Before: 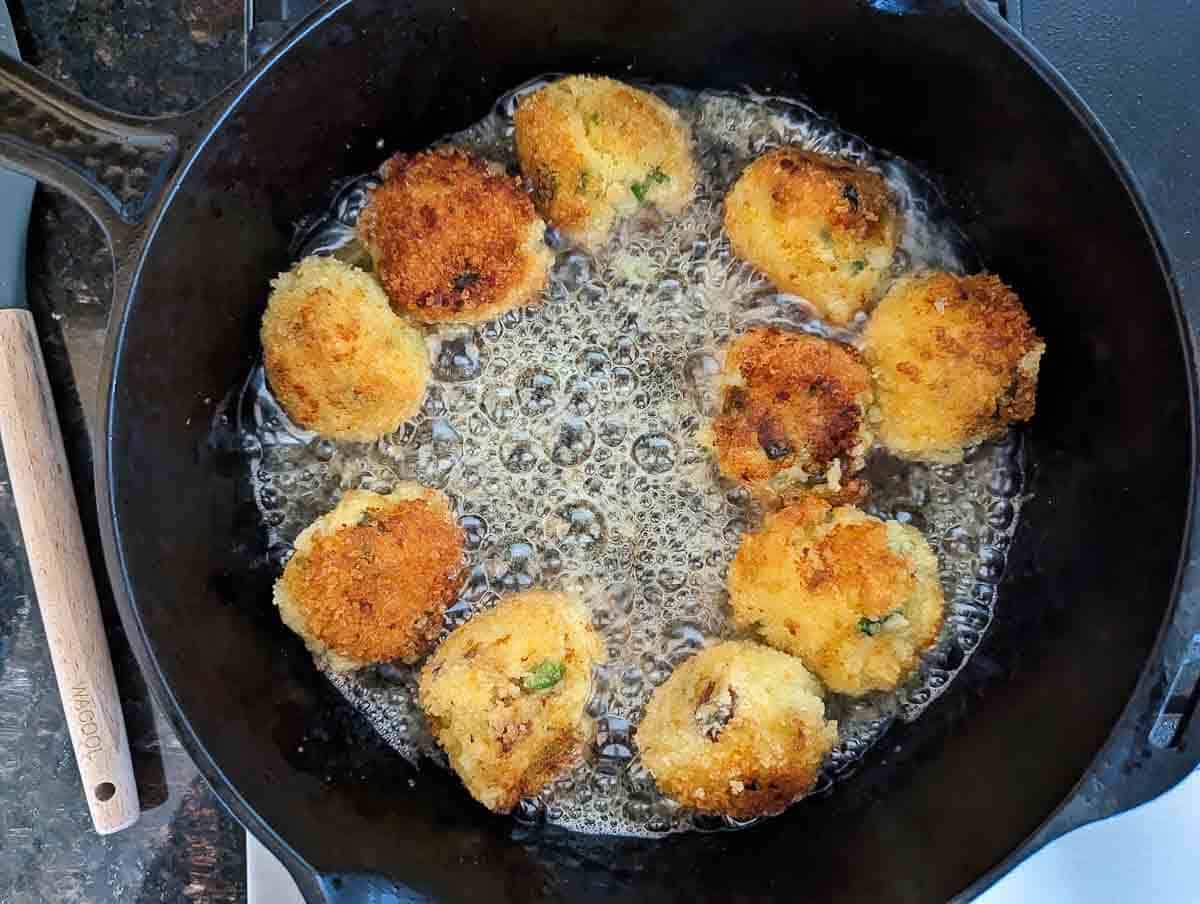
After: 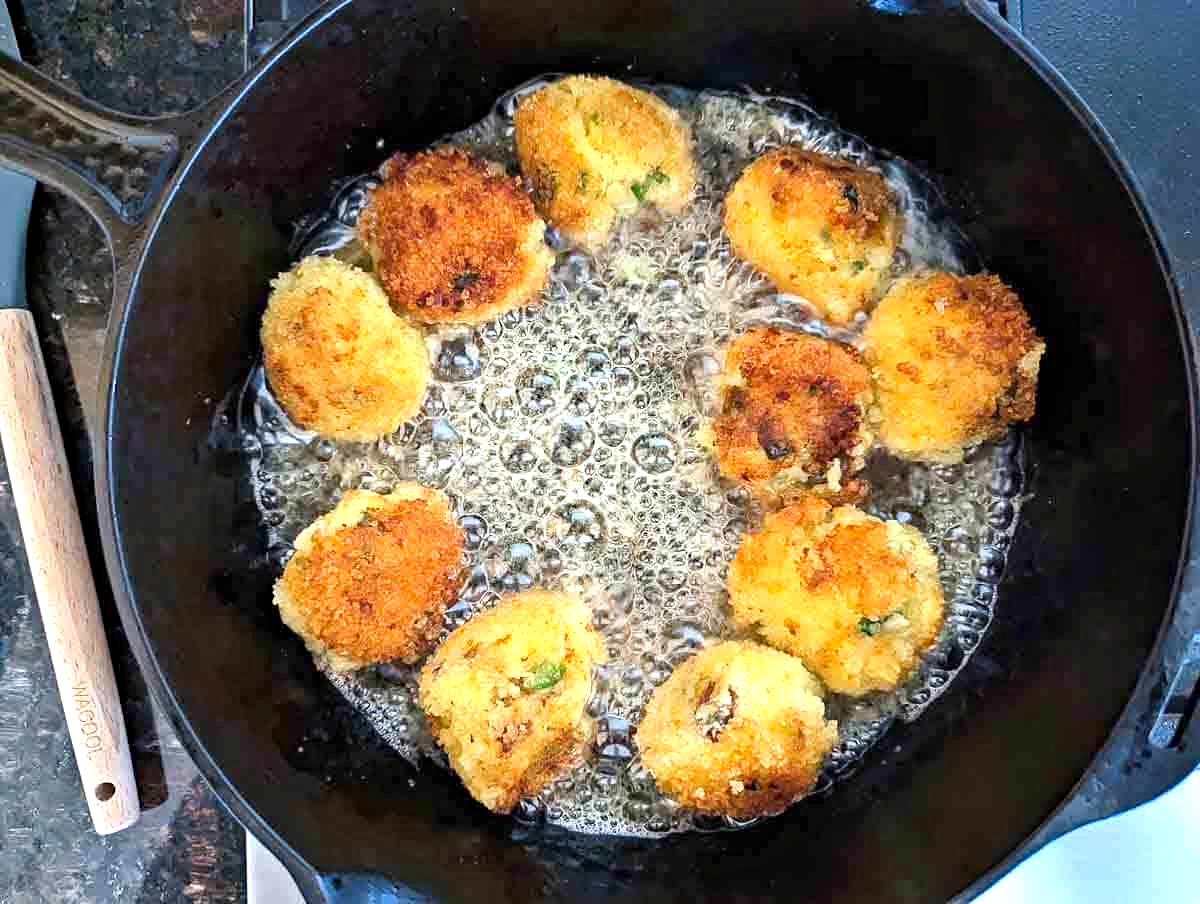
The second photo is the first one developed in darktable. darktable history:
tone equalizer: edges refinement/feathering 500, mask exposure compensation -1.57 EV, preserve details no
haze removal: adaptive false
exposure: exposure 0.667 EV, compensate highlight preservation false
